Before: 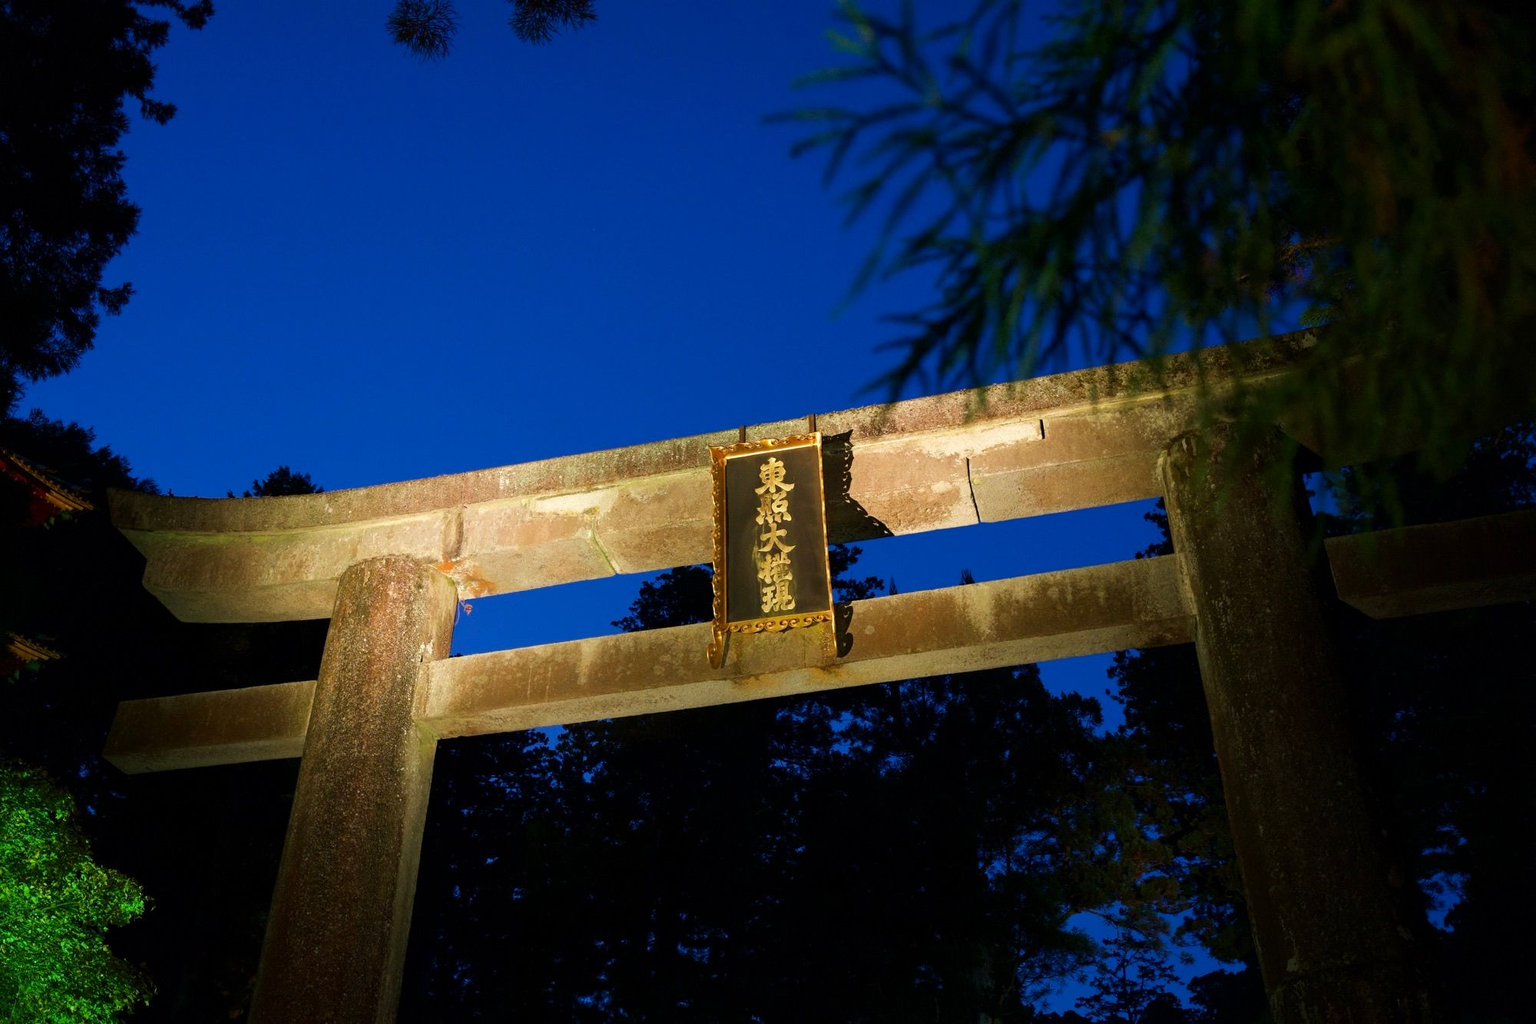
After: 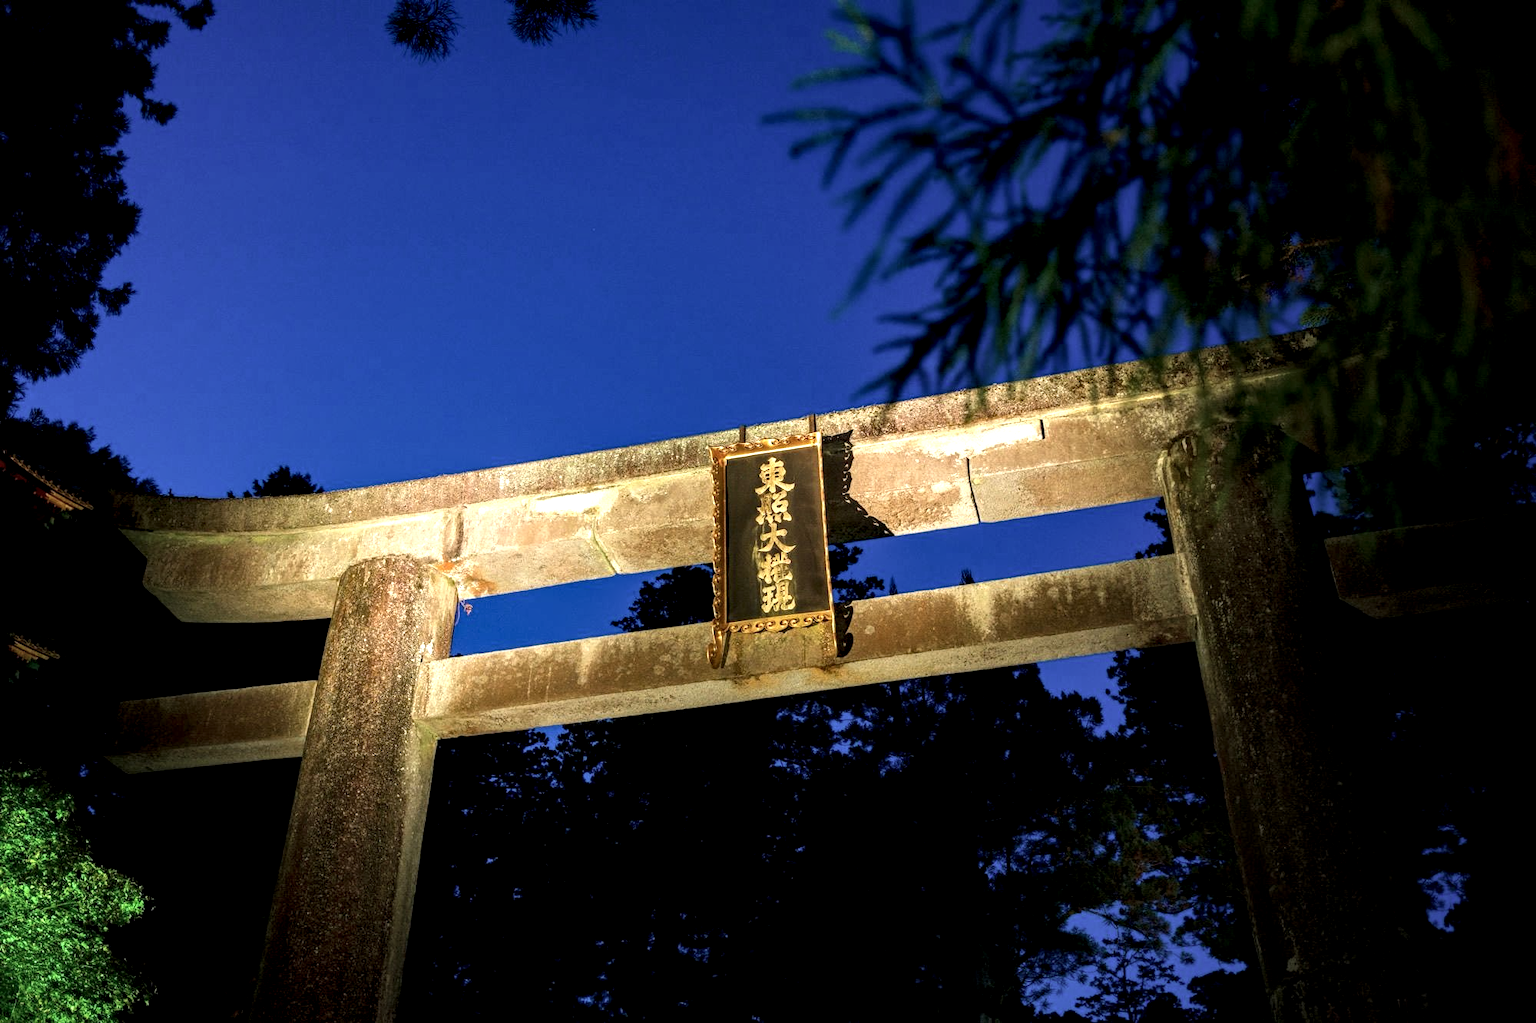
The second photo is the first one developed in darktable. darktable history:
local contrast: highlights 19%, detail 186%
contrast brightness saturation: saturation -0.05
